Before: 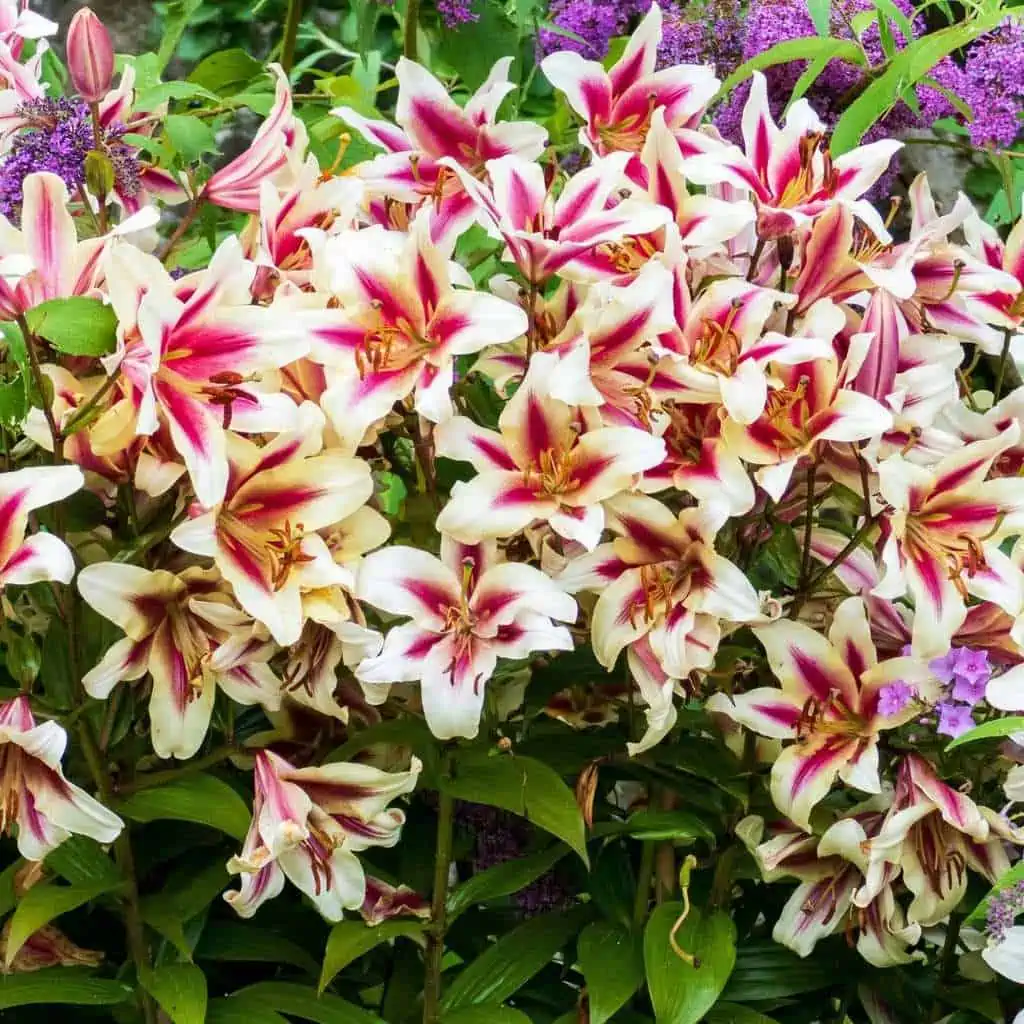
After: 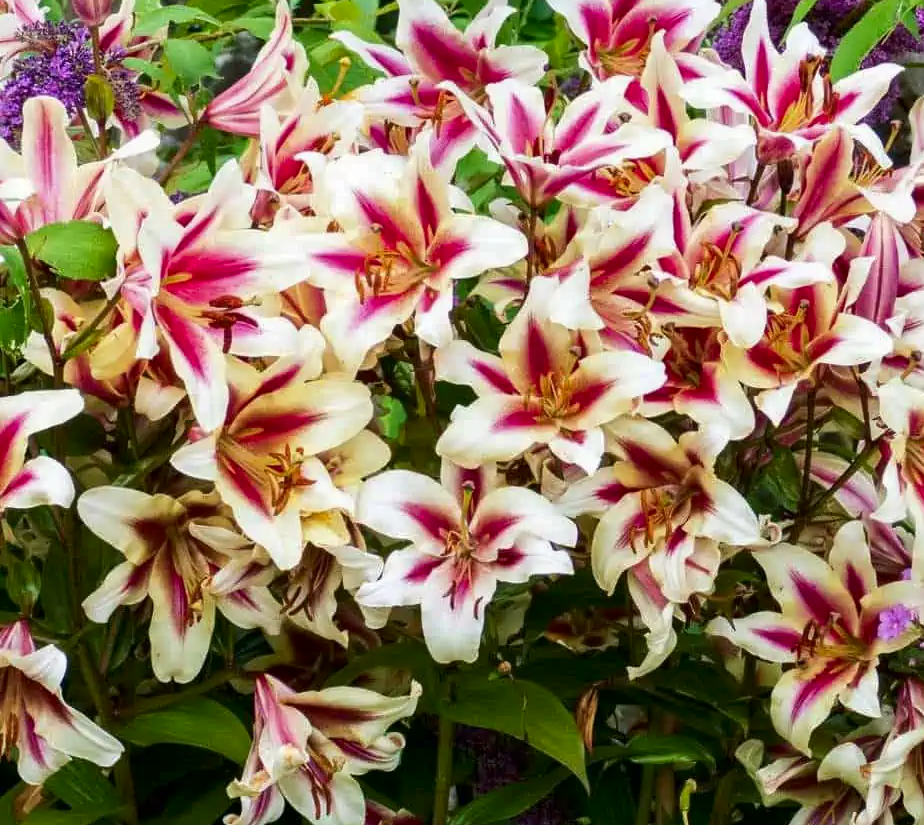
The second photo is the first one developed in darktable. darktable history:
contrast brightness saturation: brightness -0.09
crop: top 7.49%, right 9.717%, bottom 11.943%
